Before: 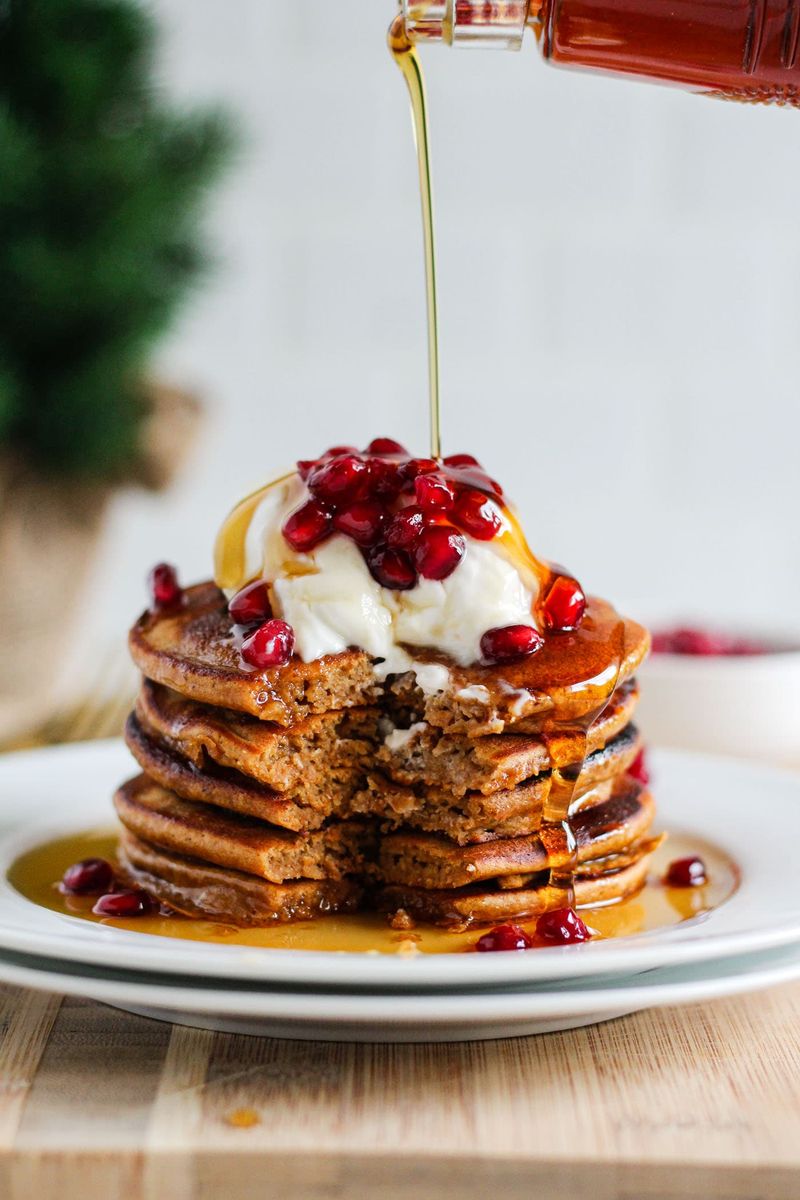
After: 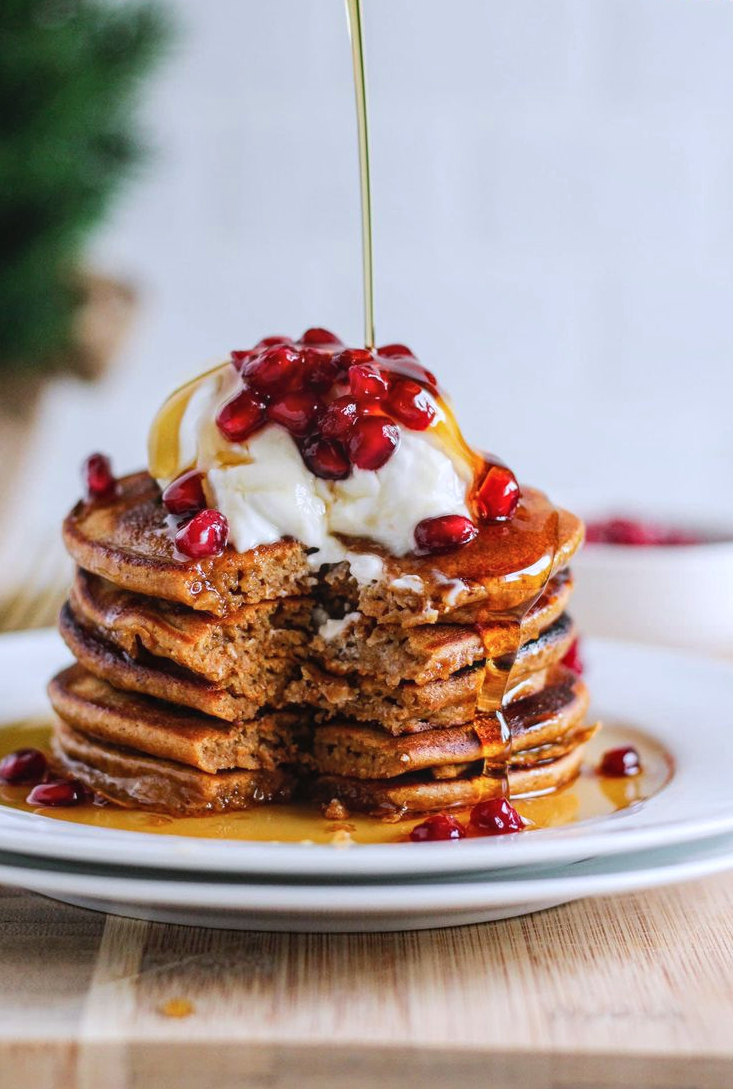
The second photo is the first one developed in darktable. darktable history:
color calibration: illuminant as shot in camera, x 0.358, y 0.373, temperature 4628.91 K
crop and rotate: left 8.262%, top 9.226%
local contrast: detail 110%
